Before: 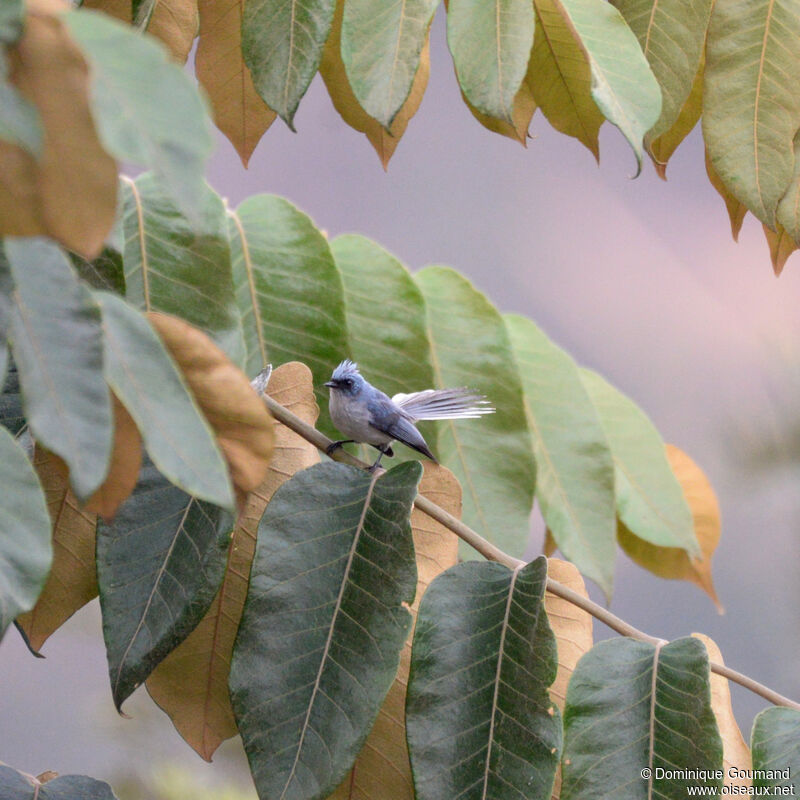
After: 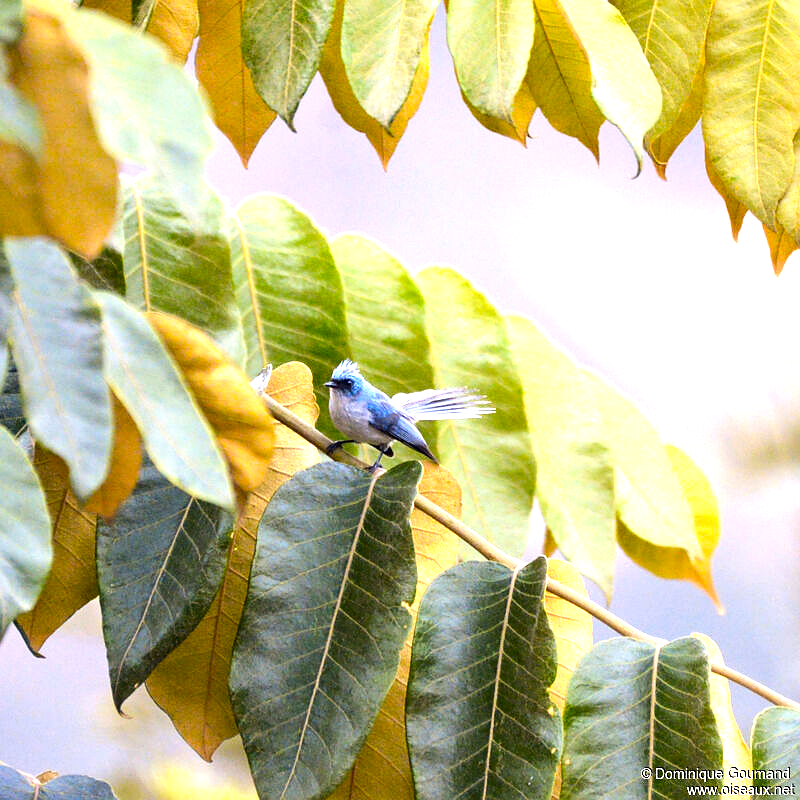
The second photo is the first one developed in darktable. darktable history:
tone equalizer: -8 EV -0.75 EV, -7 EV -0.7 EV, -6 EV -0.6 EV, -5 EV -0.4 EV, -3 EV 0.4 EV, -2 EV 0.6 EV, -1 EV 0.7 EV, +0 EV 0.75 EV, edges refinement/feathering 500, mask exposure compensation -1.57 EV, preserve details no
sharpen: radius 1
color contrast: green-magenta contrast 1.12, blue-yellow contrast 1.95, unbound 0
exposure: exposure 0.564 EV, compensate highlight preservation false
velvia: strength 17%
